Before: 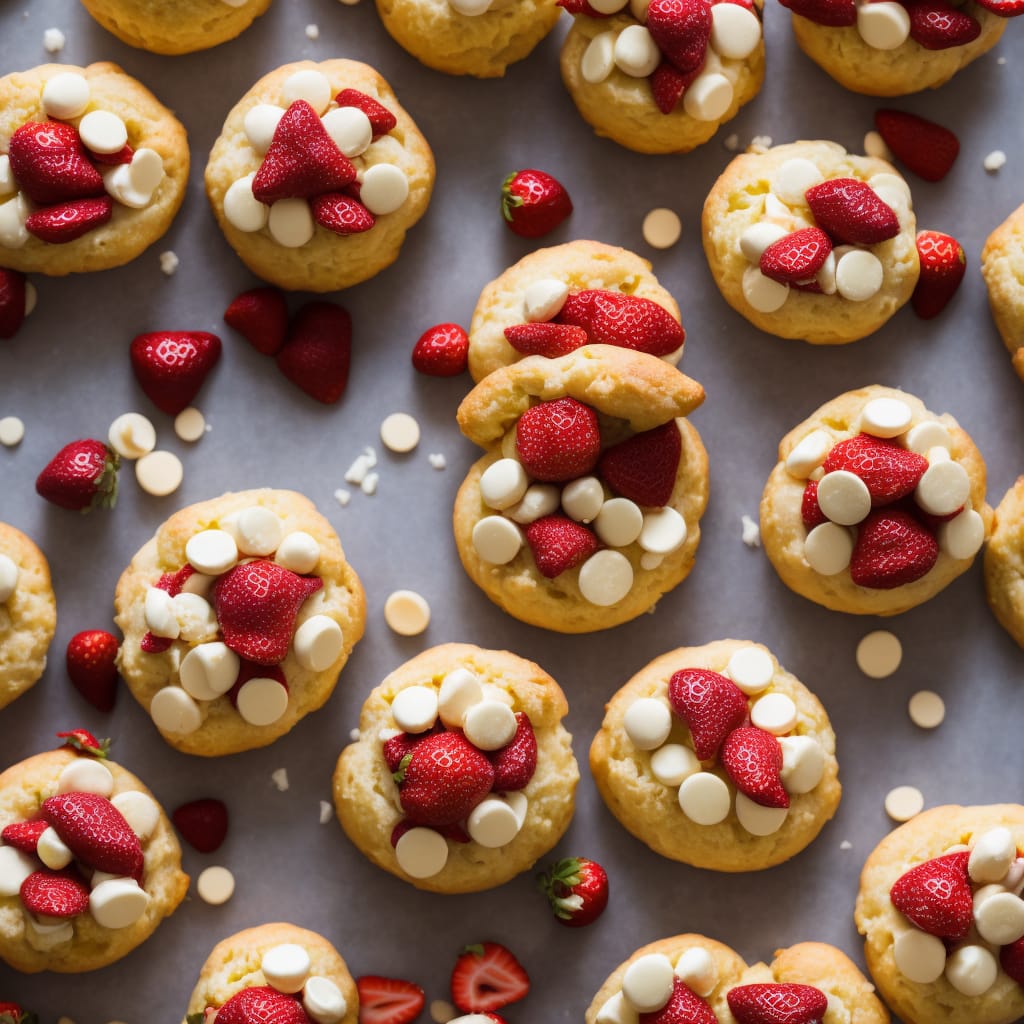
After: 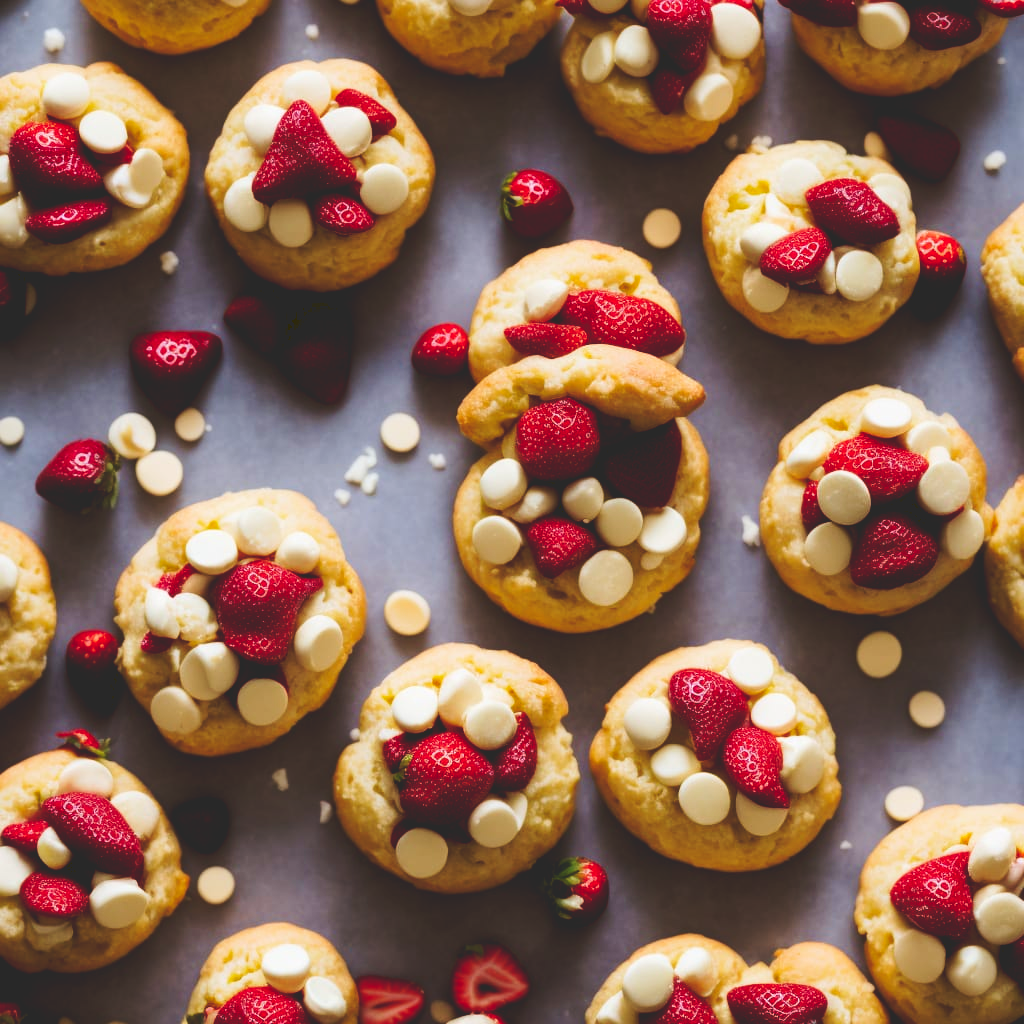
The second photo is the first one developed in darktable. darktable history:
tone curve: curves: ch0 [(0, 0) (0.003, 0.161) (0.011, 0.161) (0.025, 0.161) (0.044, 0.161) (0.069, 0.161) (0.1, 0.161) (0.136, 0.163) (0.177, 0.179) (0.224, 0.207) (0.277, 0.243) (0.335, 0.292) (0.399, 0.361) (0.468, 0.452) (0.543, 0.547) (0.623, 0.638) (0.709, 0.731) (0.801, 0.826) (0.898, 0.911) (1, 1)], preserve colors none
velvia: on, module defaults
